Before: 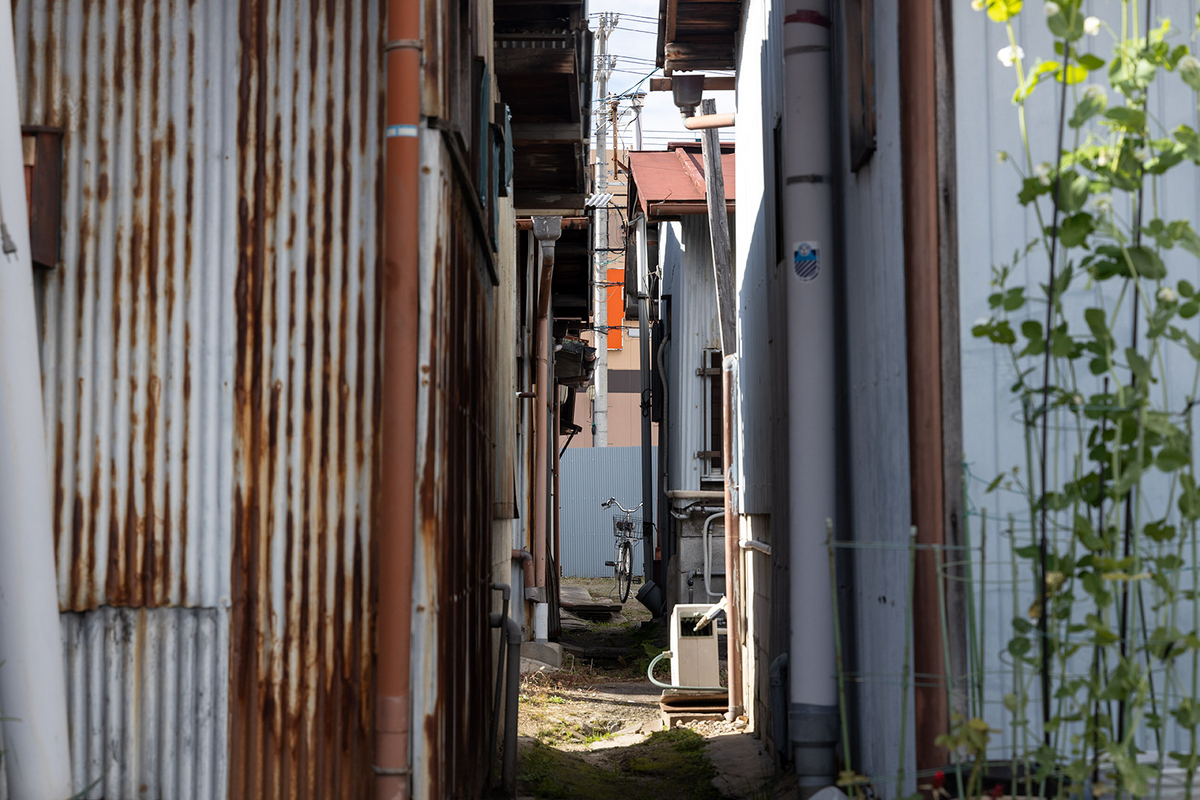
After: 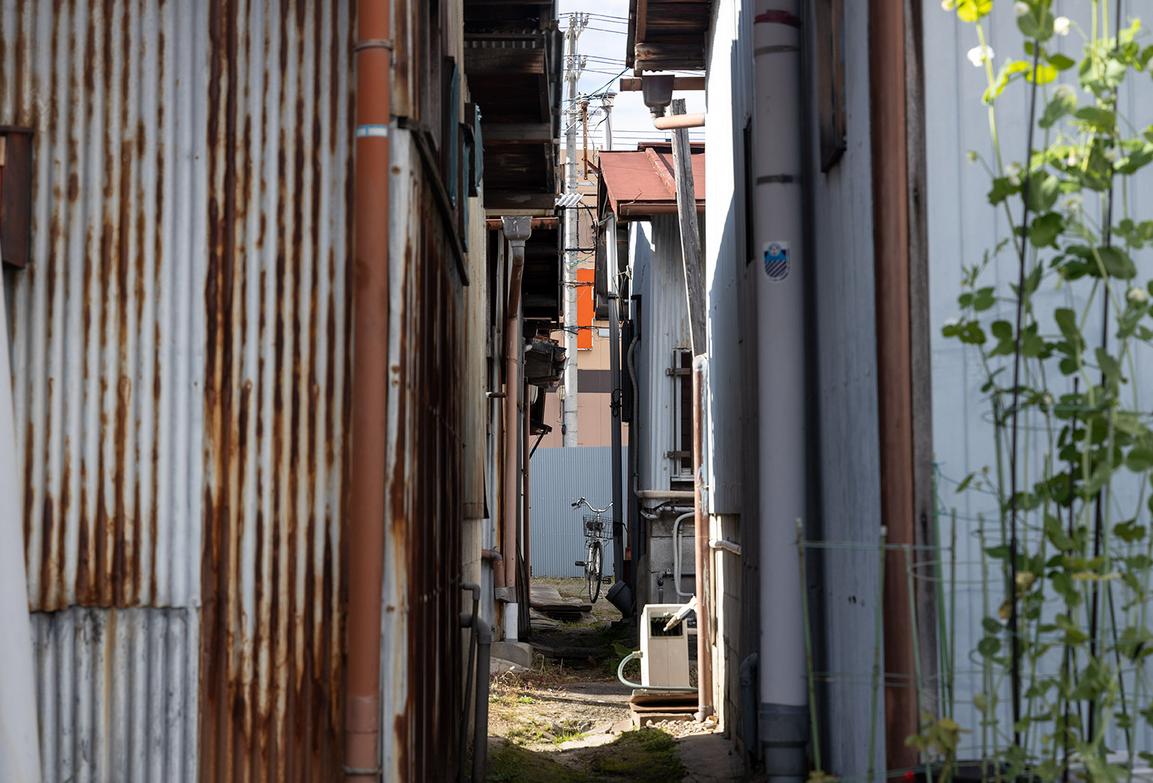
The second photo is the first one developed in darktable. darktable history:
crop and rotate: left 2.576%, right 1.261%, bottom 2.117%
